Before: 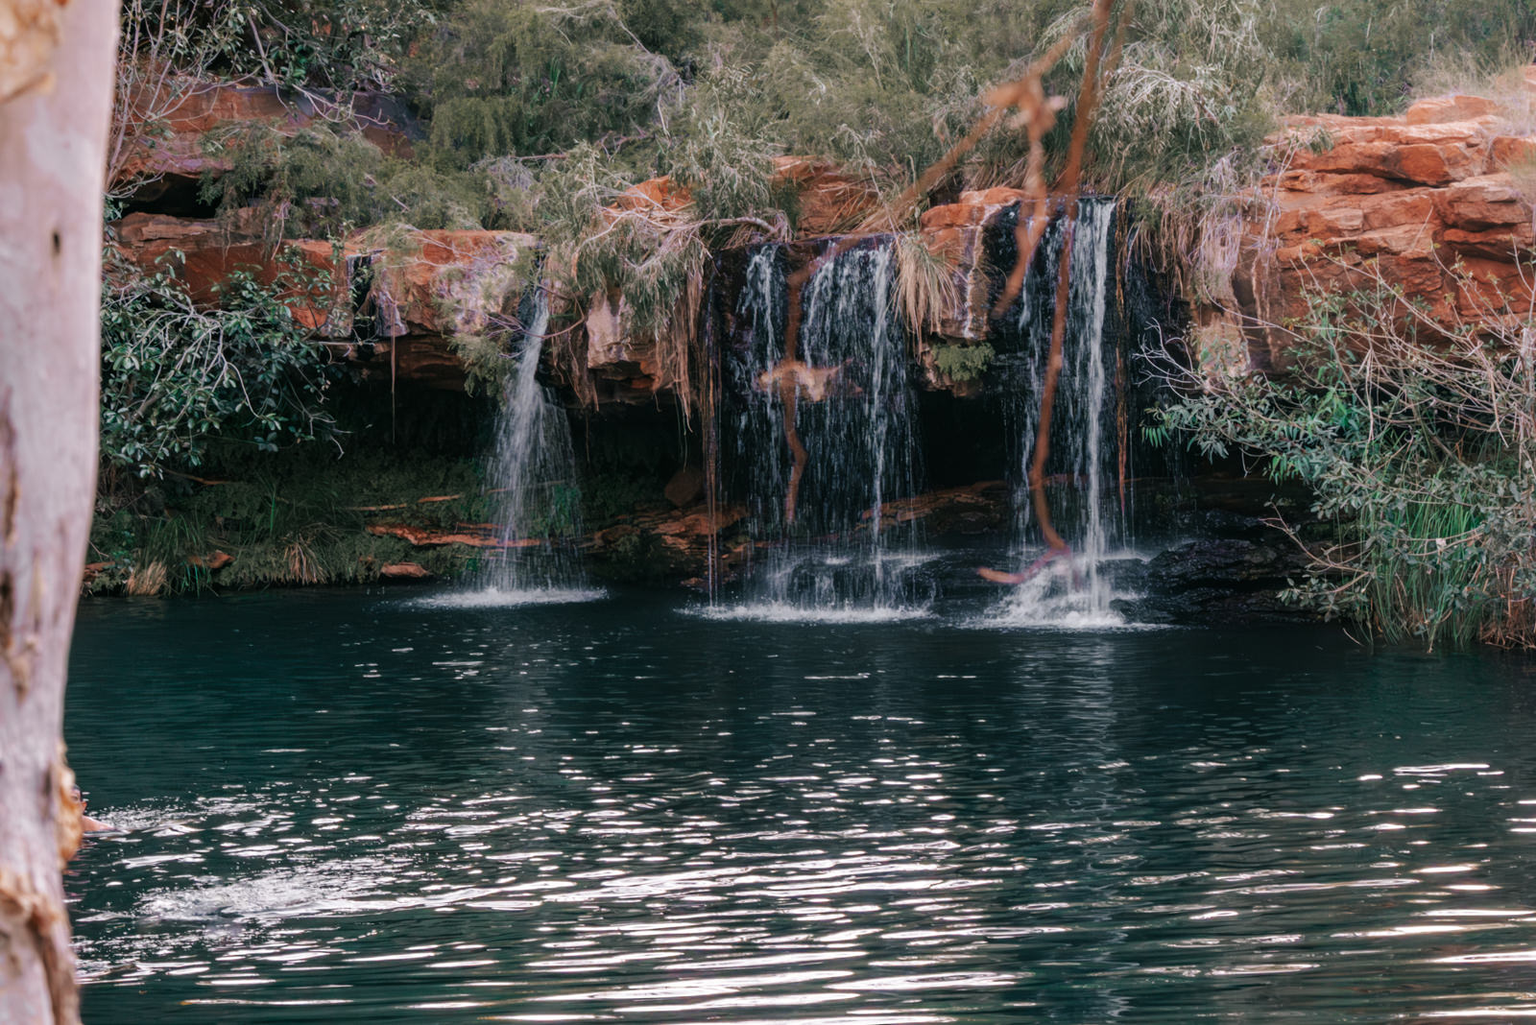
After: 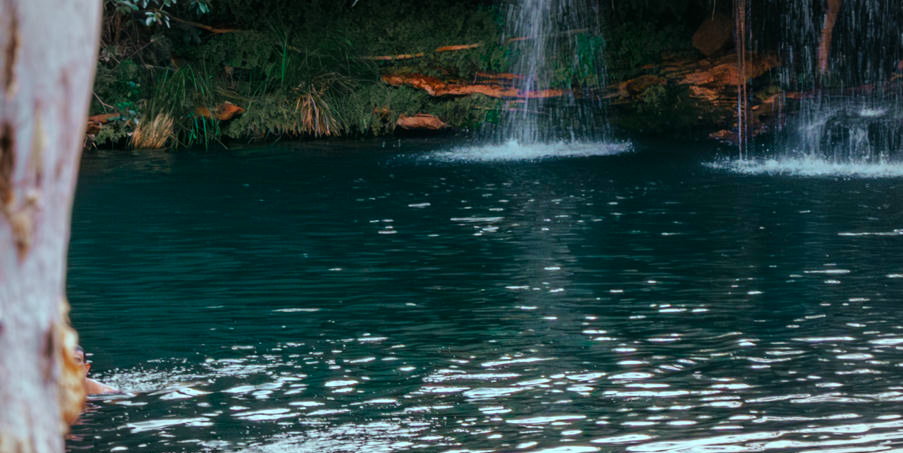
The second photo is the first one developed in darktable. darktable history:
crop: top 44.235%, right 43.503%, bottom 13.3%
vignetting: fall-off radius 70.2%, brightness -0.208, automatic ratio true
color balance rgb: highlights gain › chroma 4.096%, highlights gain › hue 201.22°, perceptual saturation grading › global saturation 25.803%, global vibrance 40.861%
